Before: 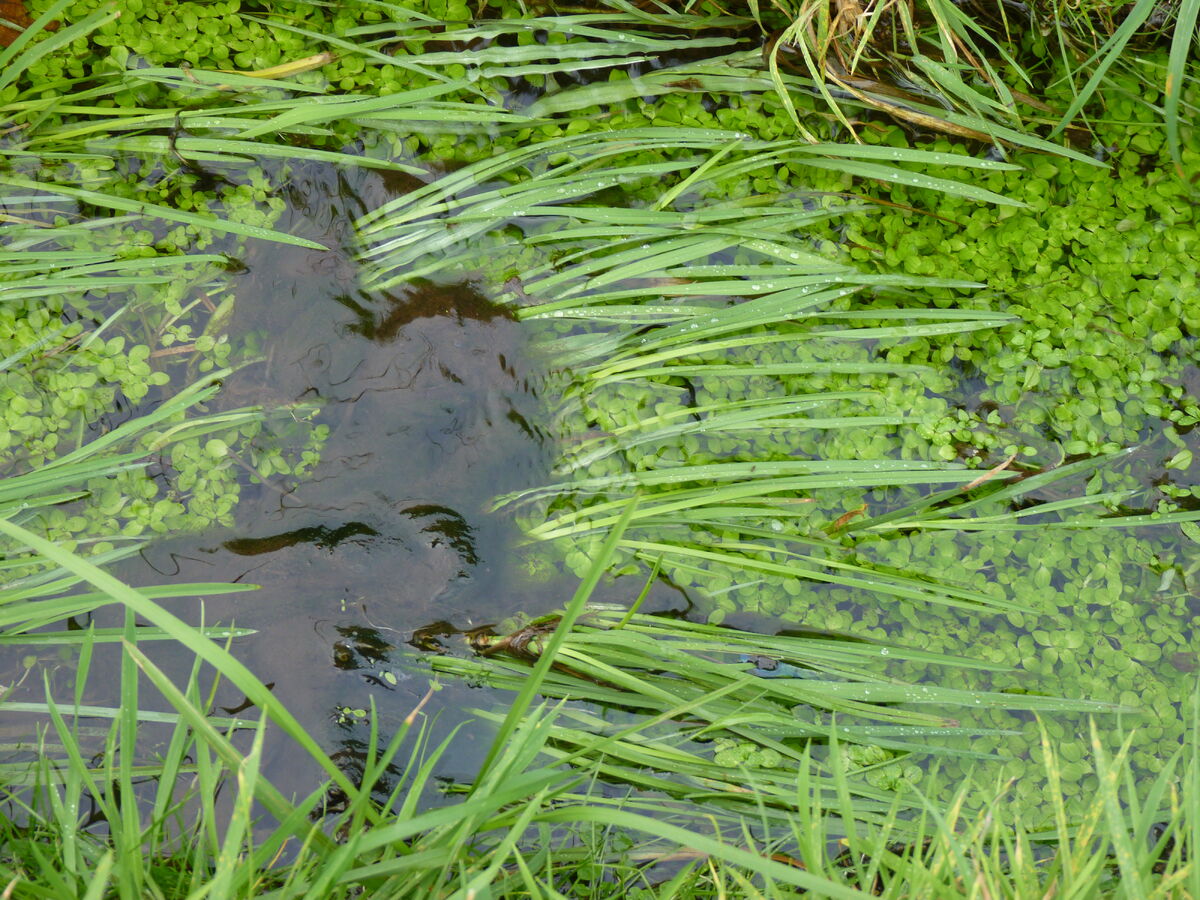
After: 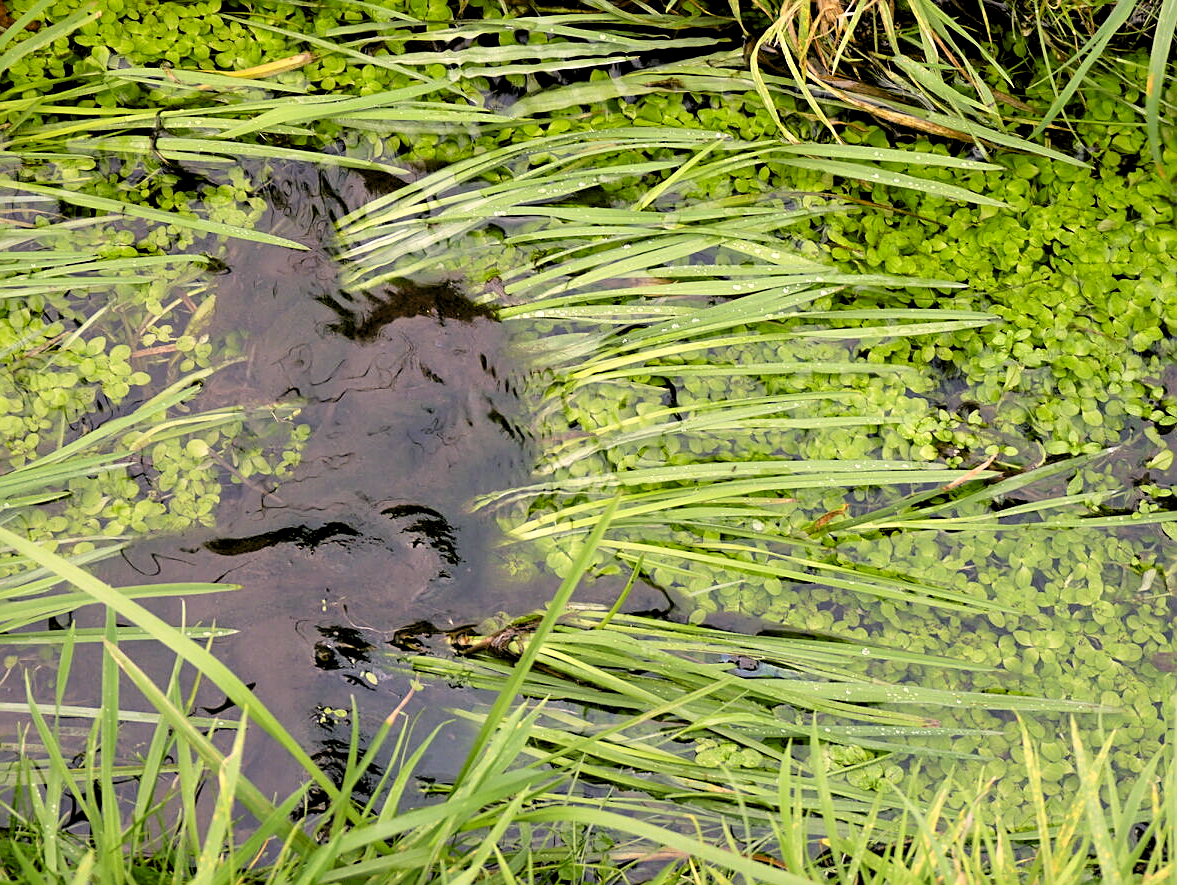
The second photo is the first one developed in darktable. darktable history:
levels: levels [0.062, 0.494, 0.925]
filmic rgb: black relative exposure -11.77 EV, white relative exposure 5.4 EV, threshold 5.99 EV, hardness 4.49, latitude 49.77%, contrast 1.142, color science v6 (2022), enable highlight reconstruction true
color correction: highlights a* 14.72, highlights b* 4.72
sharpen: on, module defaults
crop: left 1.63%, right 0.278%, bottom 1.564%
exposure: black level correction 0.002, exposure 0.146 EV, compensate exposure bias true, compensate highlight preservation false
